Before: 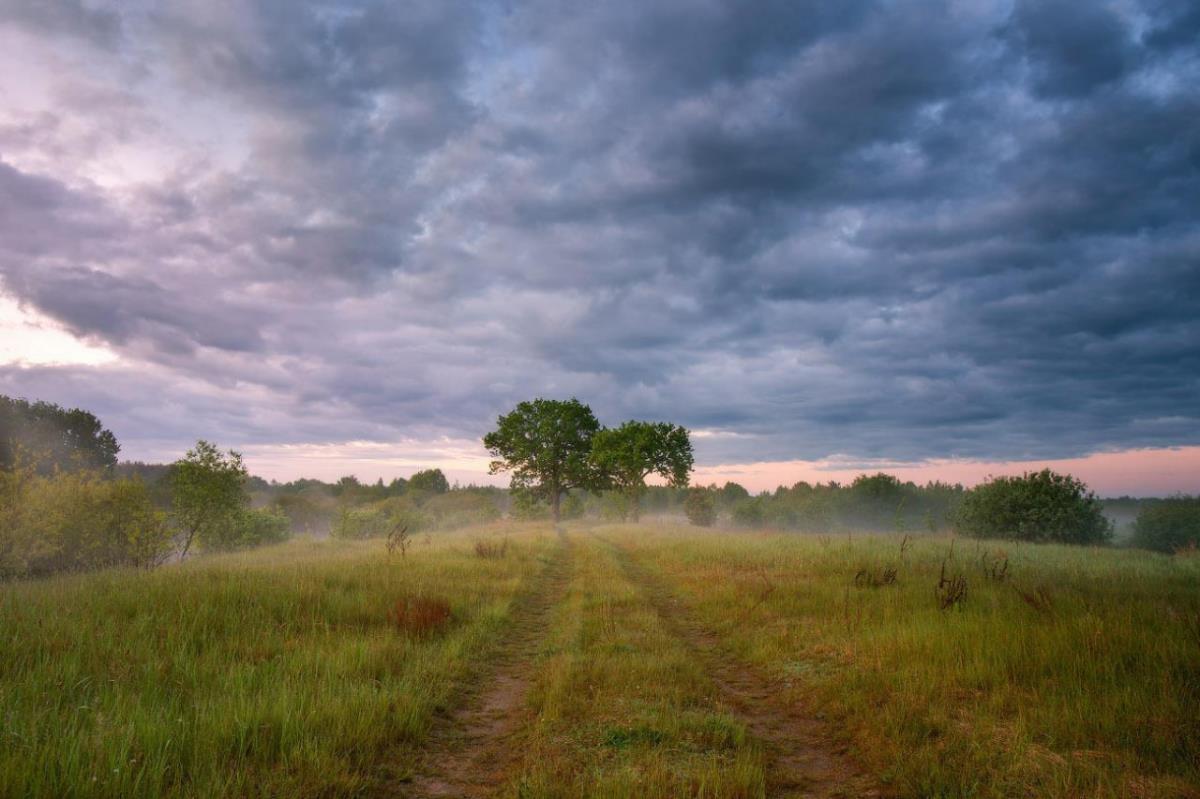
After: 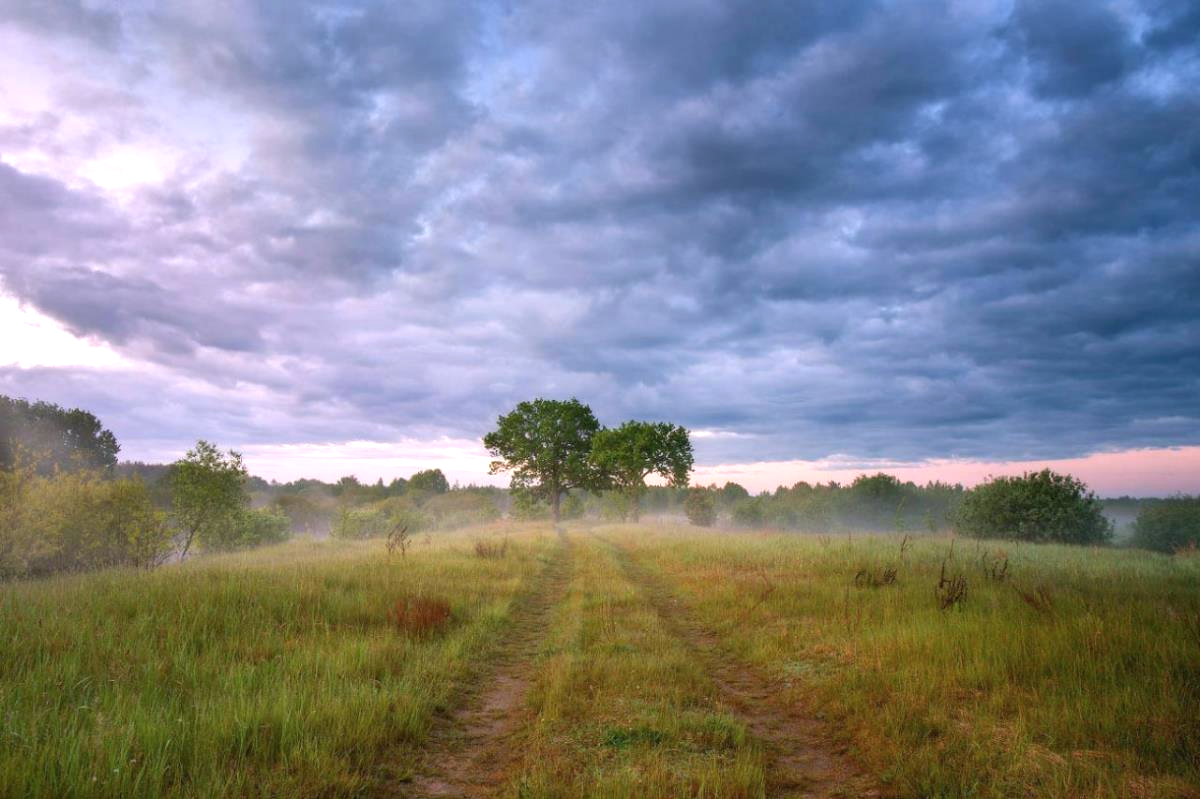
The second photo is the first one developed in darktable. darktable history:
color calibration: illuminant as shot in camera, x 0.358, y 0.373, temperature 4628.91 K
exposure: exposure 0.526 EV, compensate exposure bias true, compensate highlight preservation false
